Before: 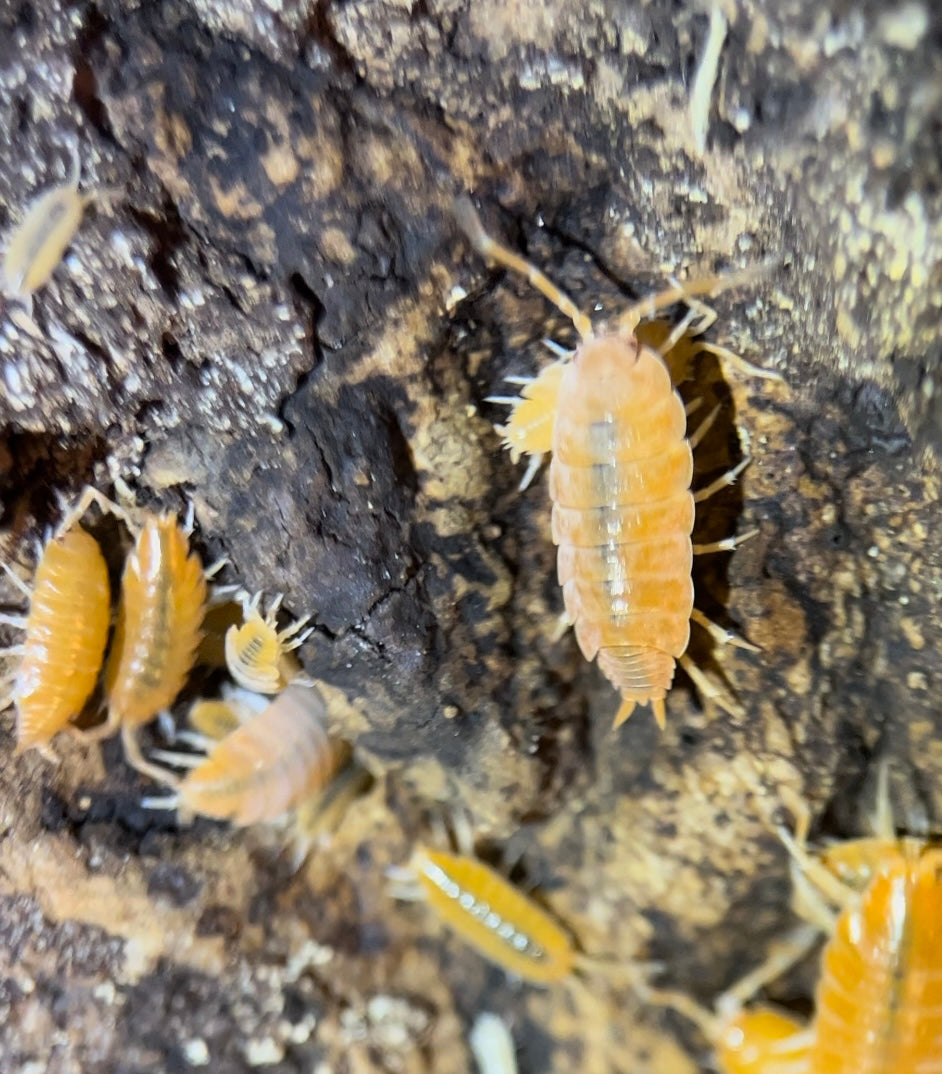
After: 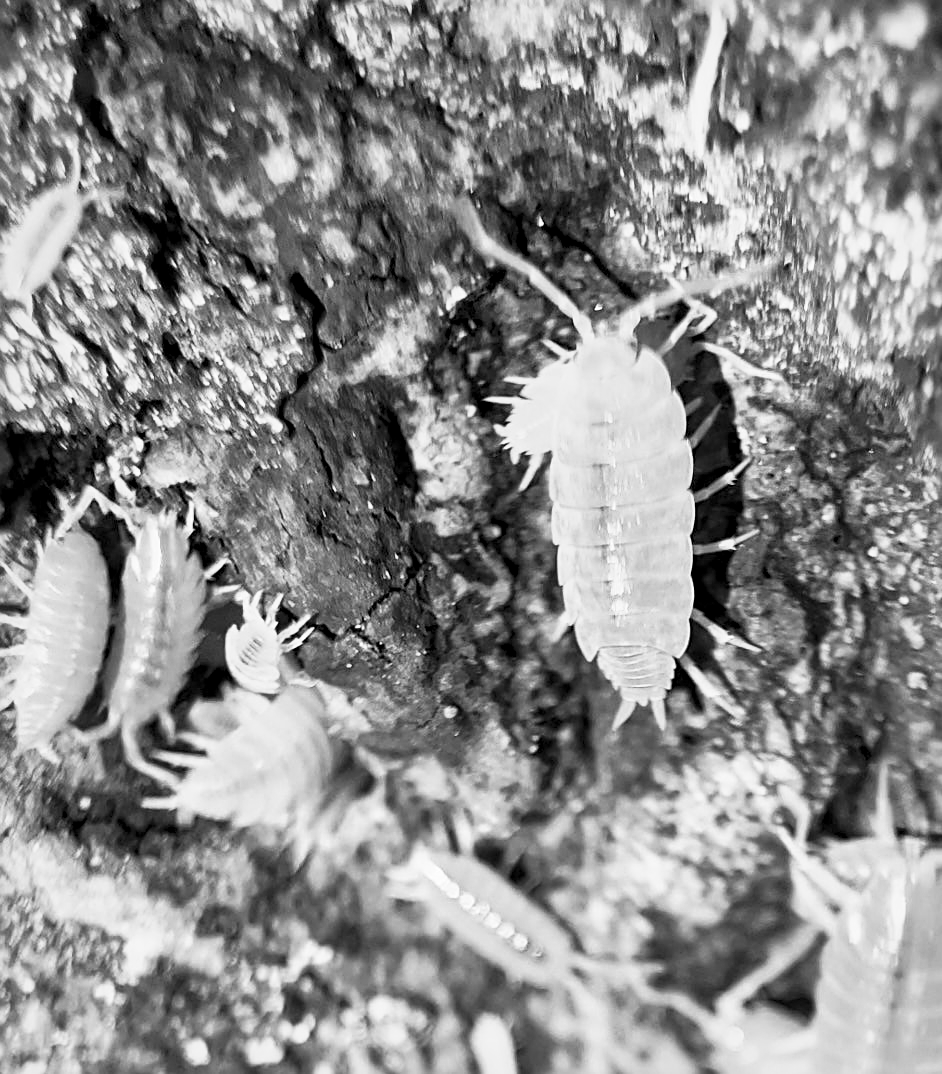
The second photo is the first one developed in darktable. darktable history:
base curve: curves: ch0 [(0, 0) (0.088, 0.125) (0.176, 0.251) (0.354, 0.501) (0.613, 0.749) (1, 0.877)], preserve colors none
sharpen: on, module defaults
local contrast: mode bilateral grid, contrast 25, coarseness 60, detail 151%, midtone range 0.2
monochrome: a 32, b 64, size 2.3
tone equalizer: -8 EV 0.06 EV, smoothing diameter 25%, edges refinement/feathering 10, preserve details guided filter
